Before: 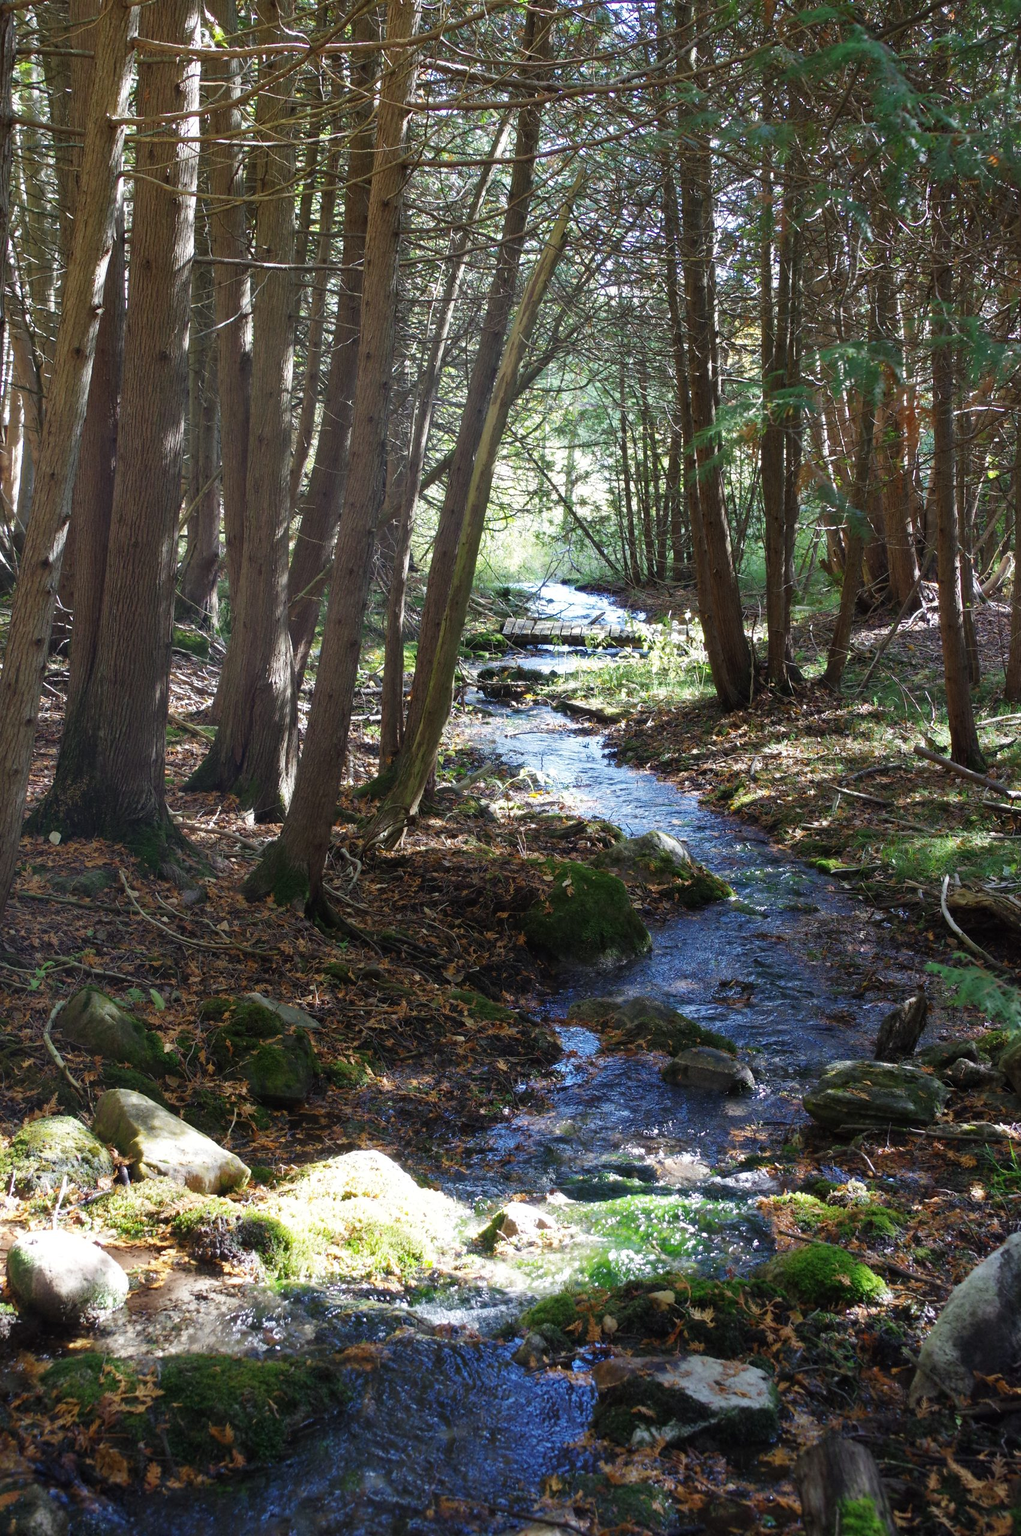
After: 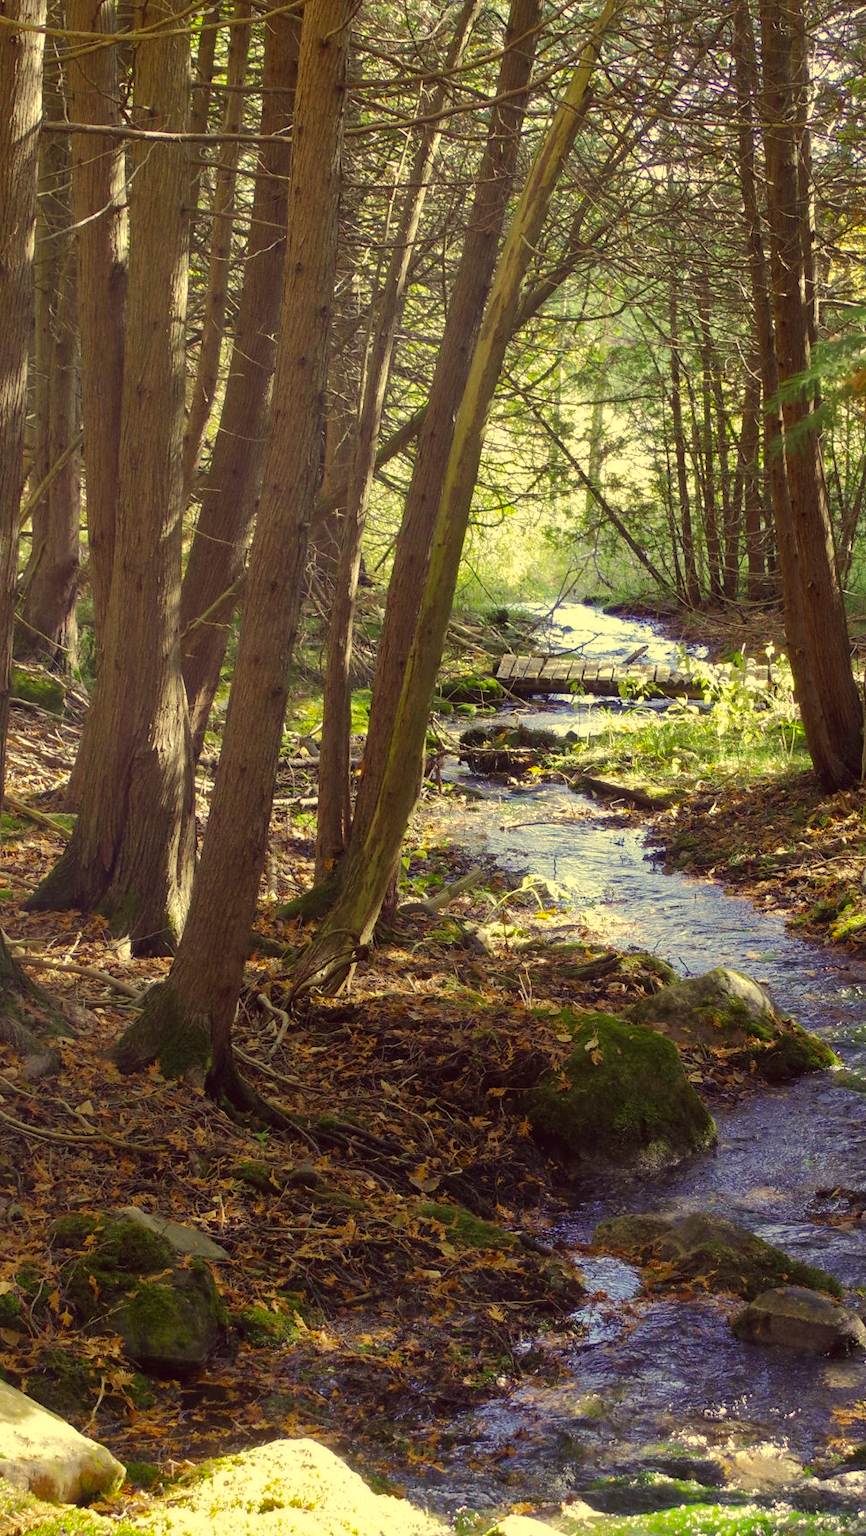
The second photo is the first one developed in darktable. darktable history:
crop: left 16.252%, top 11.335%, right 26.114%, bottom 20.807%
shadows and highlights: shadows 39.95, highlights -59.78
color correction: highlights a* -0.443, highlights b* 39.98, shadows a* 9.62, shadows b* -0.669
